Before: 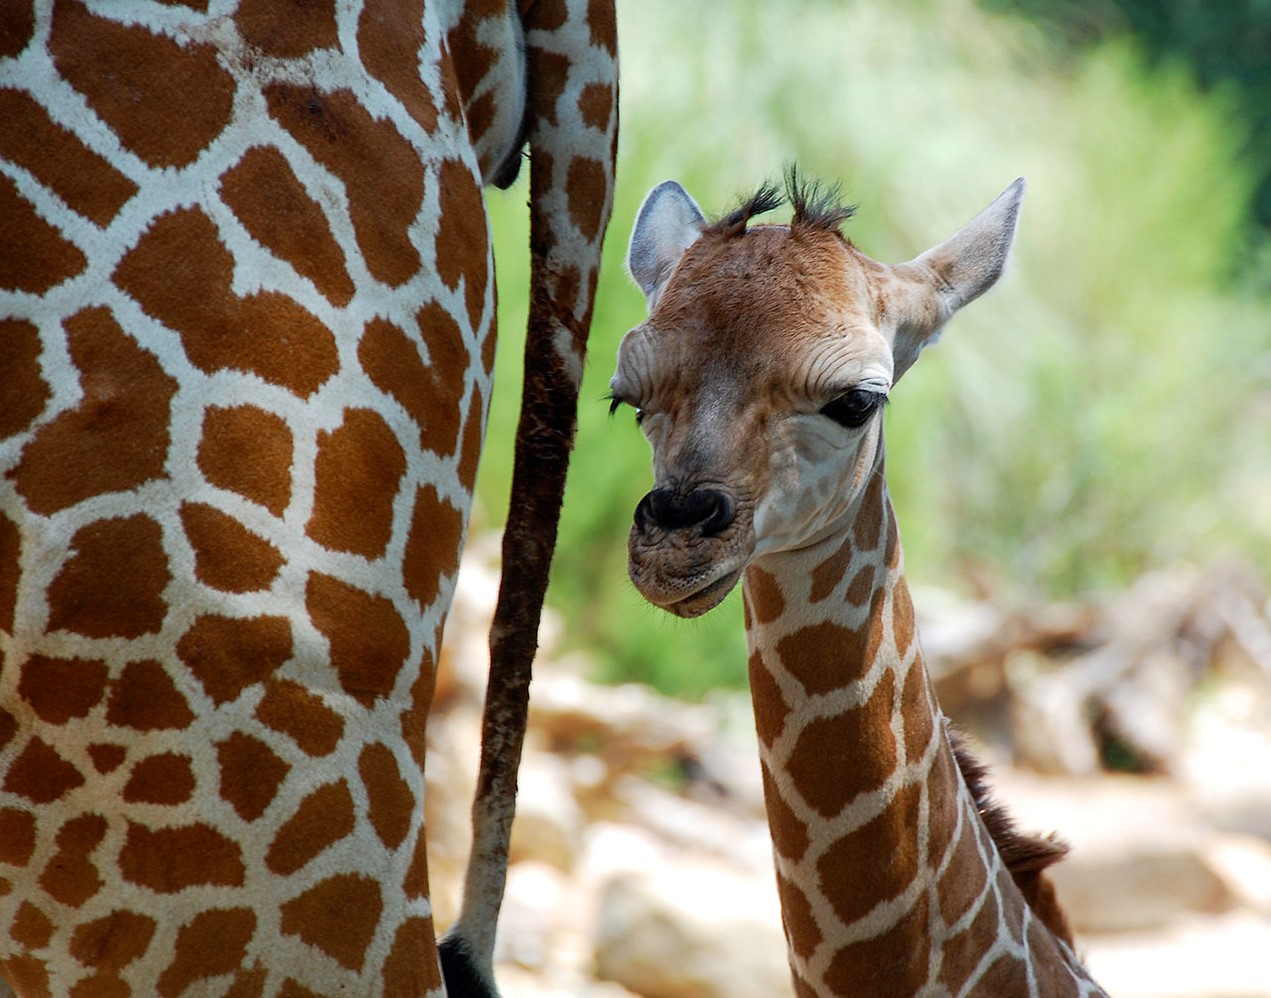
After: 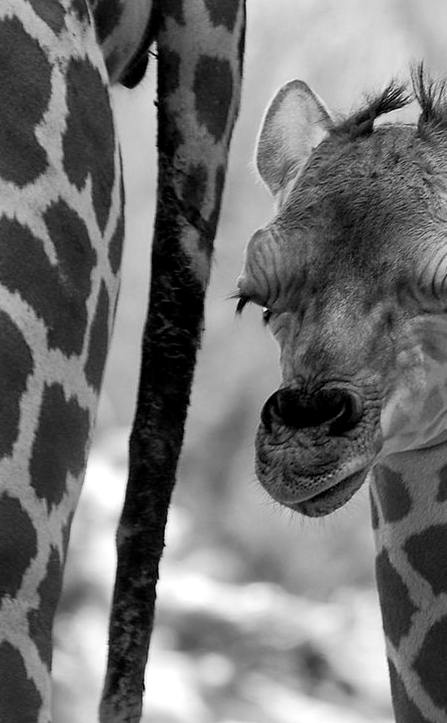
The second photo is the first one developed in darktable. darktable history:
monochrome: on, module defaults
local contrast: mode bilateral grid, contrast 25, coarseness 50, detail 123%, midtone range 0.2
crop and rotate: left 29.476%, top 10.214%, right 35.32%, bottom 17.333%
